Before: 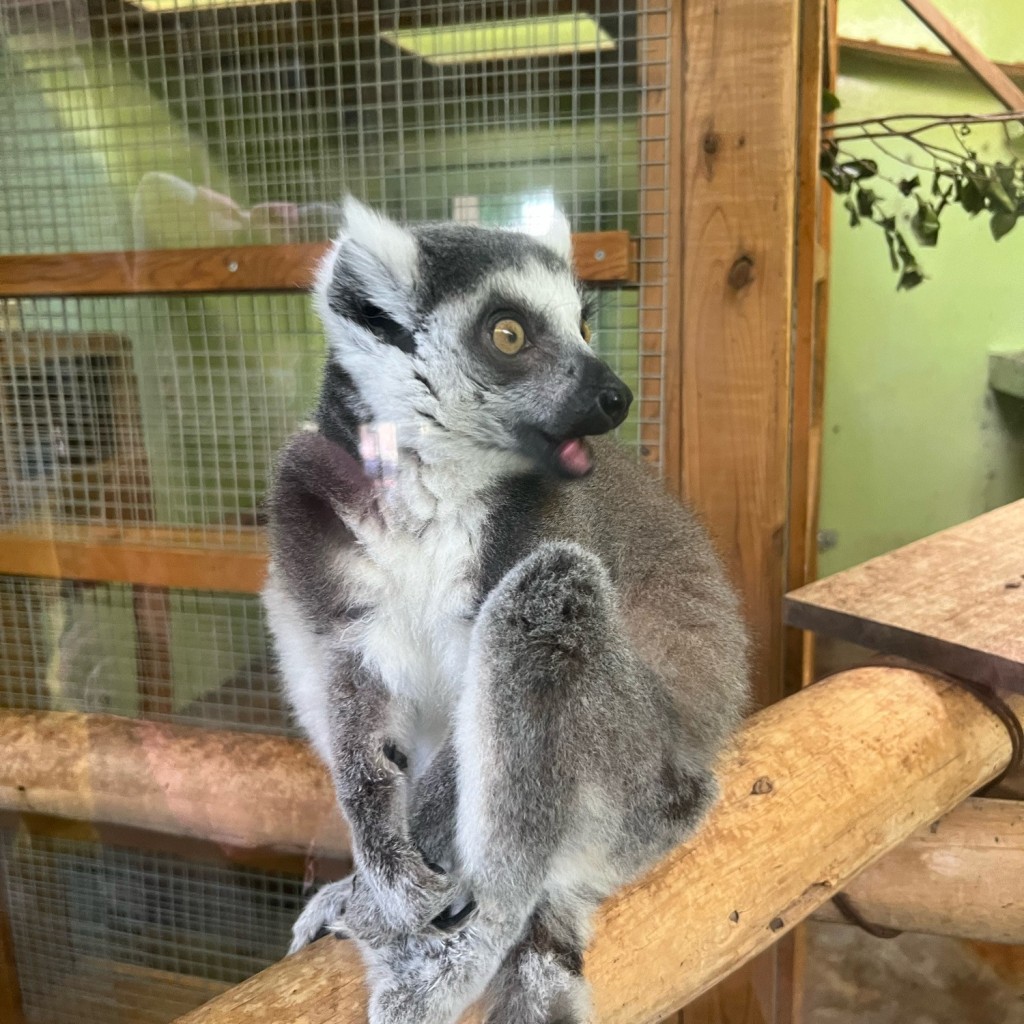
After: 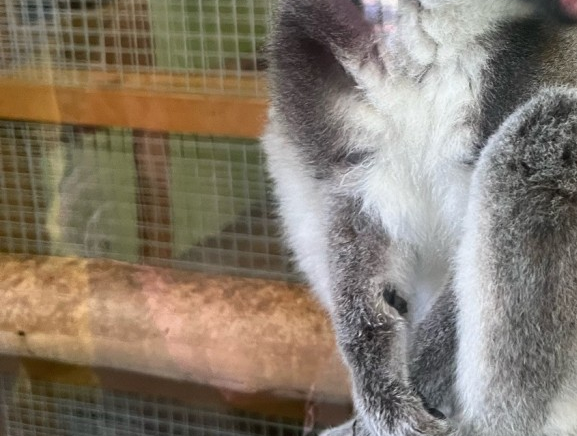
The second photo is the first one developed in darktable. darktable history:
crop: top 44.483%, right 43.593%, bottom 12.892%
shadows and highlights: shadows 37.27, highlights -28.18, soften with gaussian
